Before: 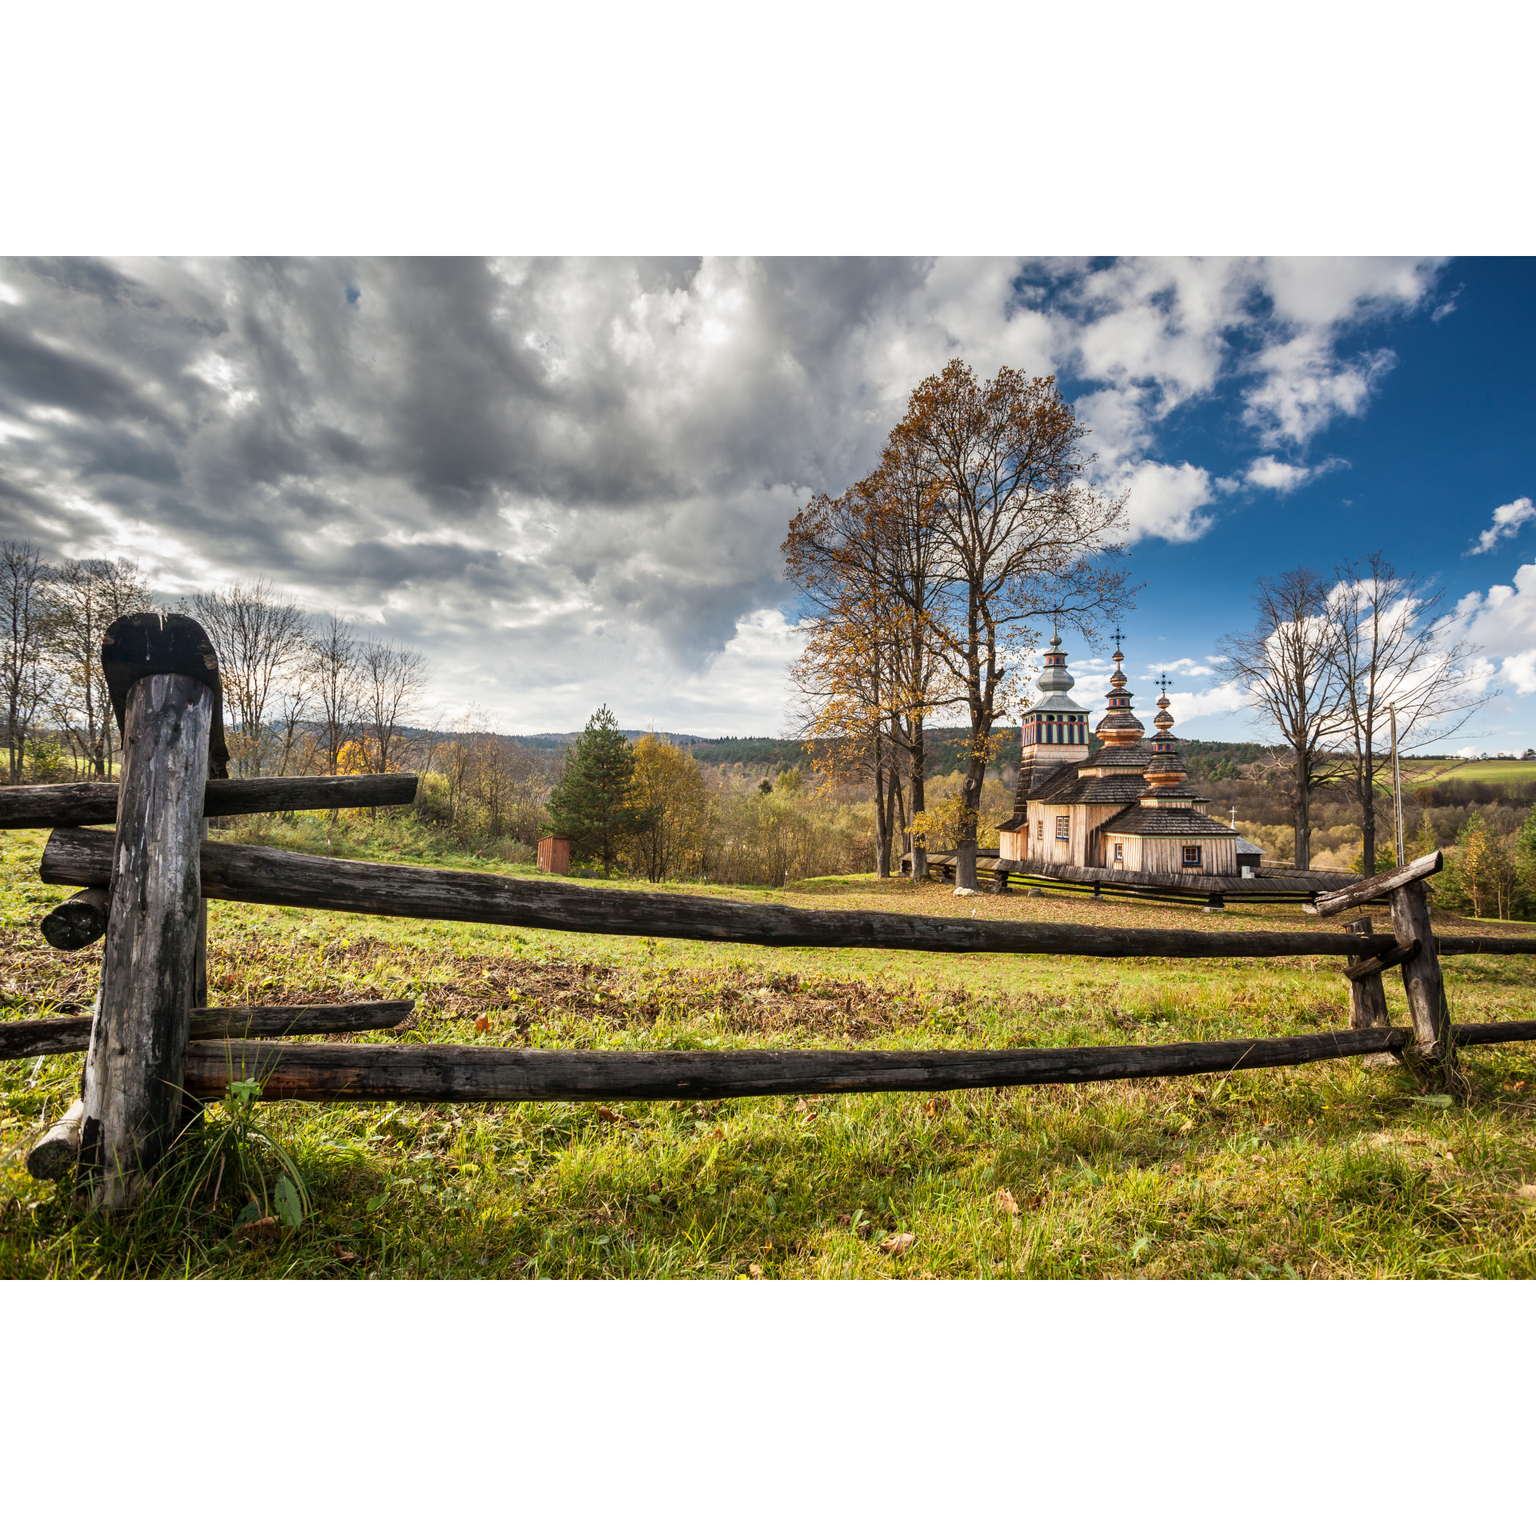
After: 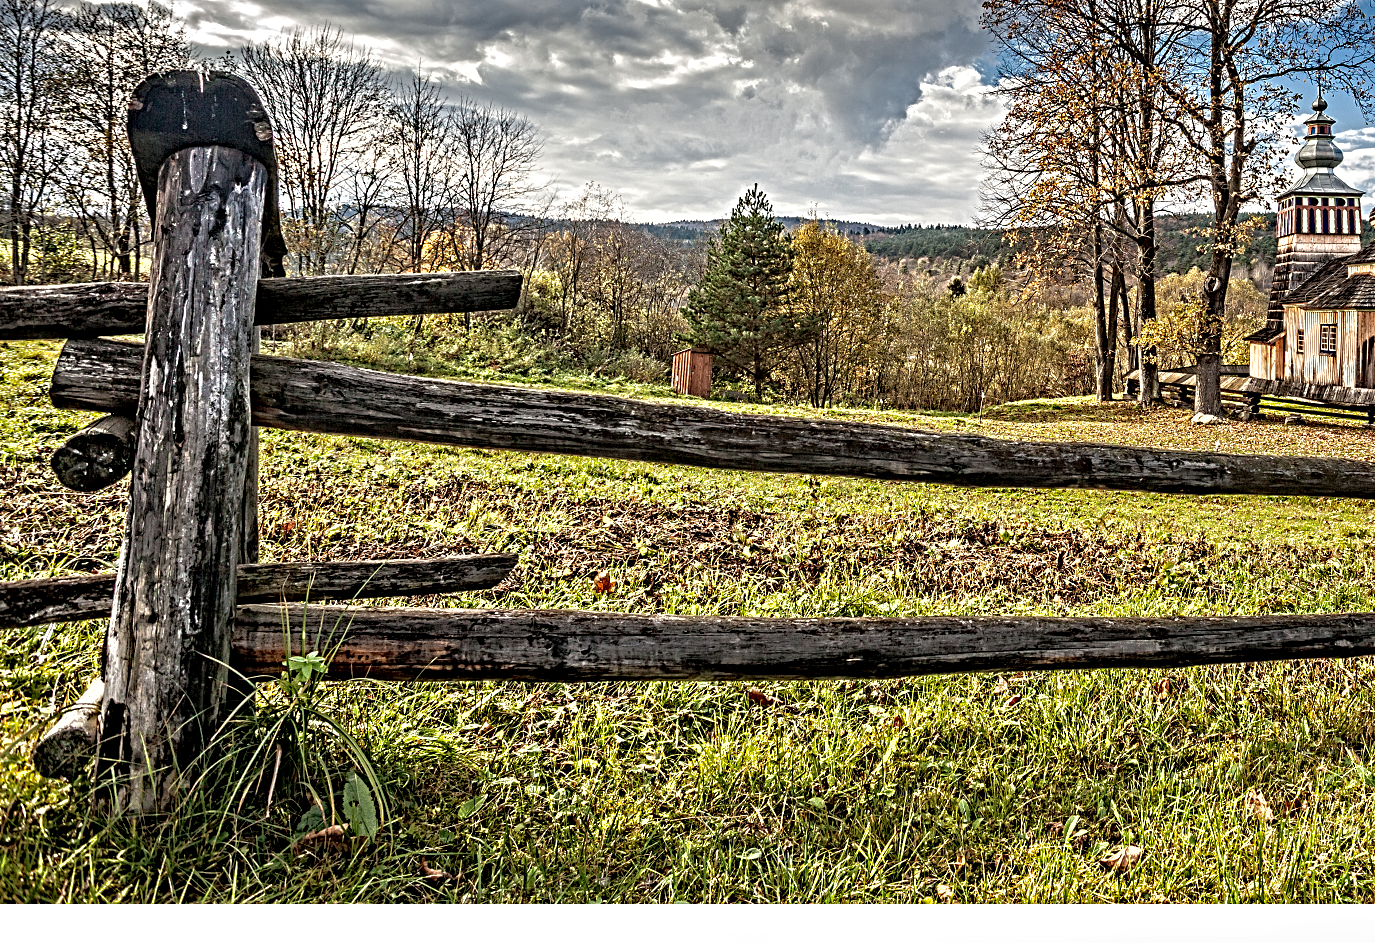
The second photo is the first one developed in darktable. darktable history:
crop: top 36.283%, right 28.364%, bottom 14.551%
contrast equalizer: octaves 7, y [[0.406, 0.494, 0.589, 0.753, 0.877, 0.999], [0.5 ×6], [0.5 ×6], [0 ×6], [0 ×6]]
shadows and highlights: on, module defaults
